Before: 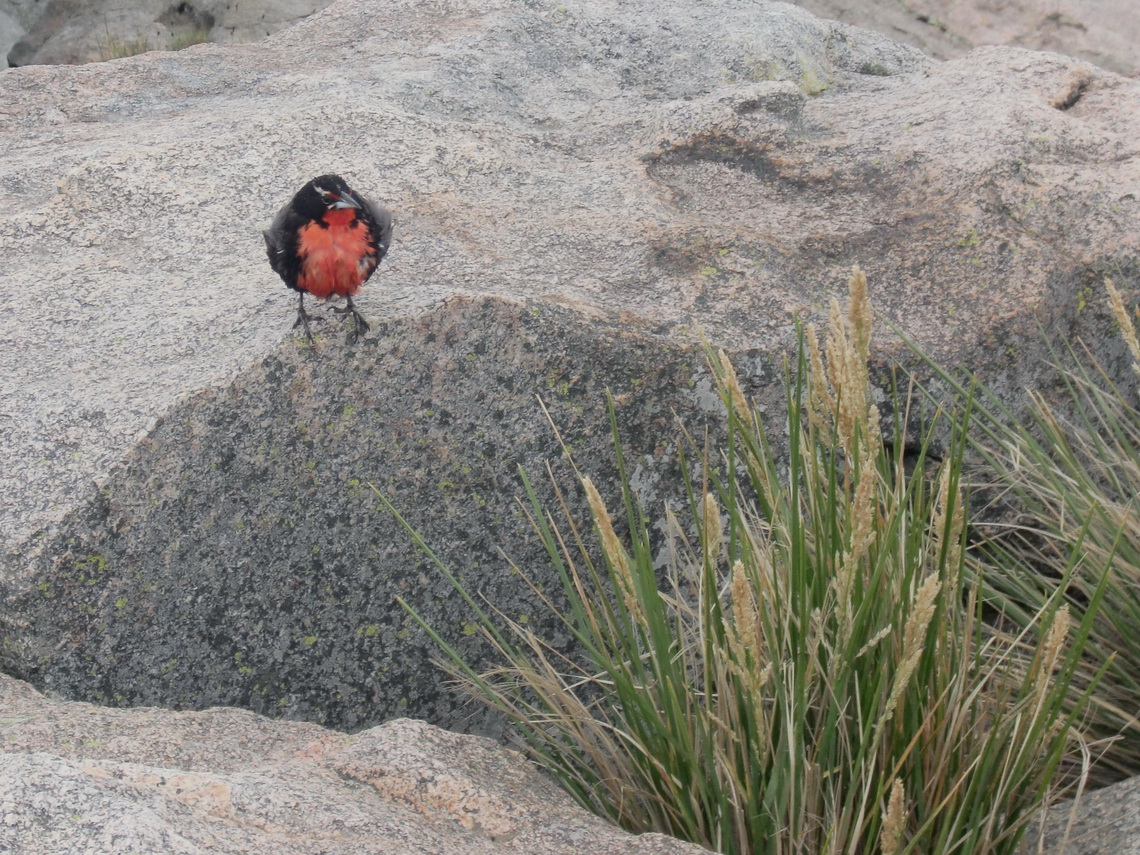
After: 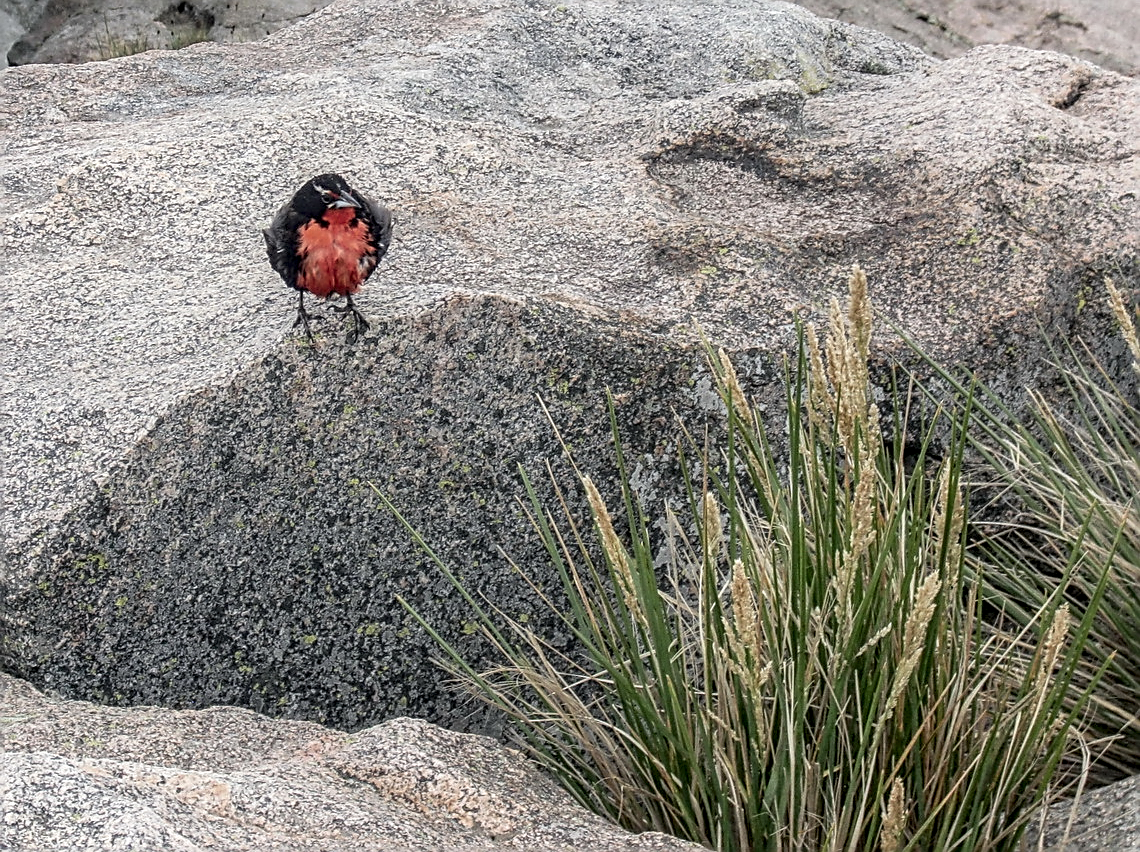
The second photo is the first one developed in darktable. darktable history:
local contrast: highlights 2%, shadows 1%, detail 181%
contrast equalizer: octaves 7, y [[0.5, 0.5, 0.478, 0.5, 0.5, 0.5], [0.5 ×6], [0.5 ×6], [0 ×6], [0 ×6]]
sharpen: amount 1.009
crop: top 0.147%, bottom 0.124%
